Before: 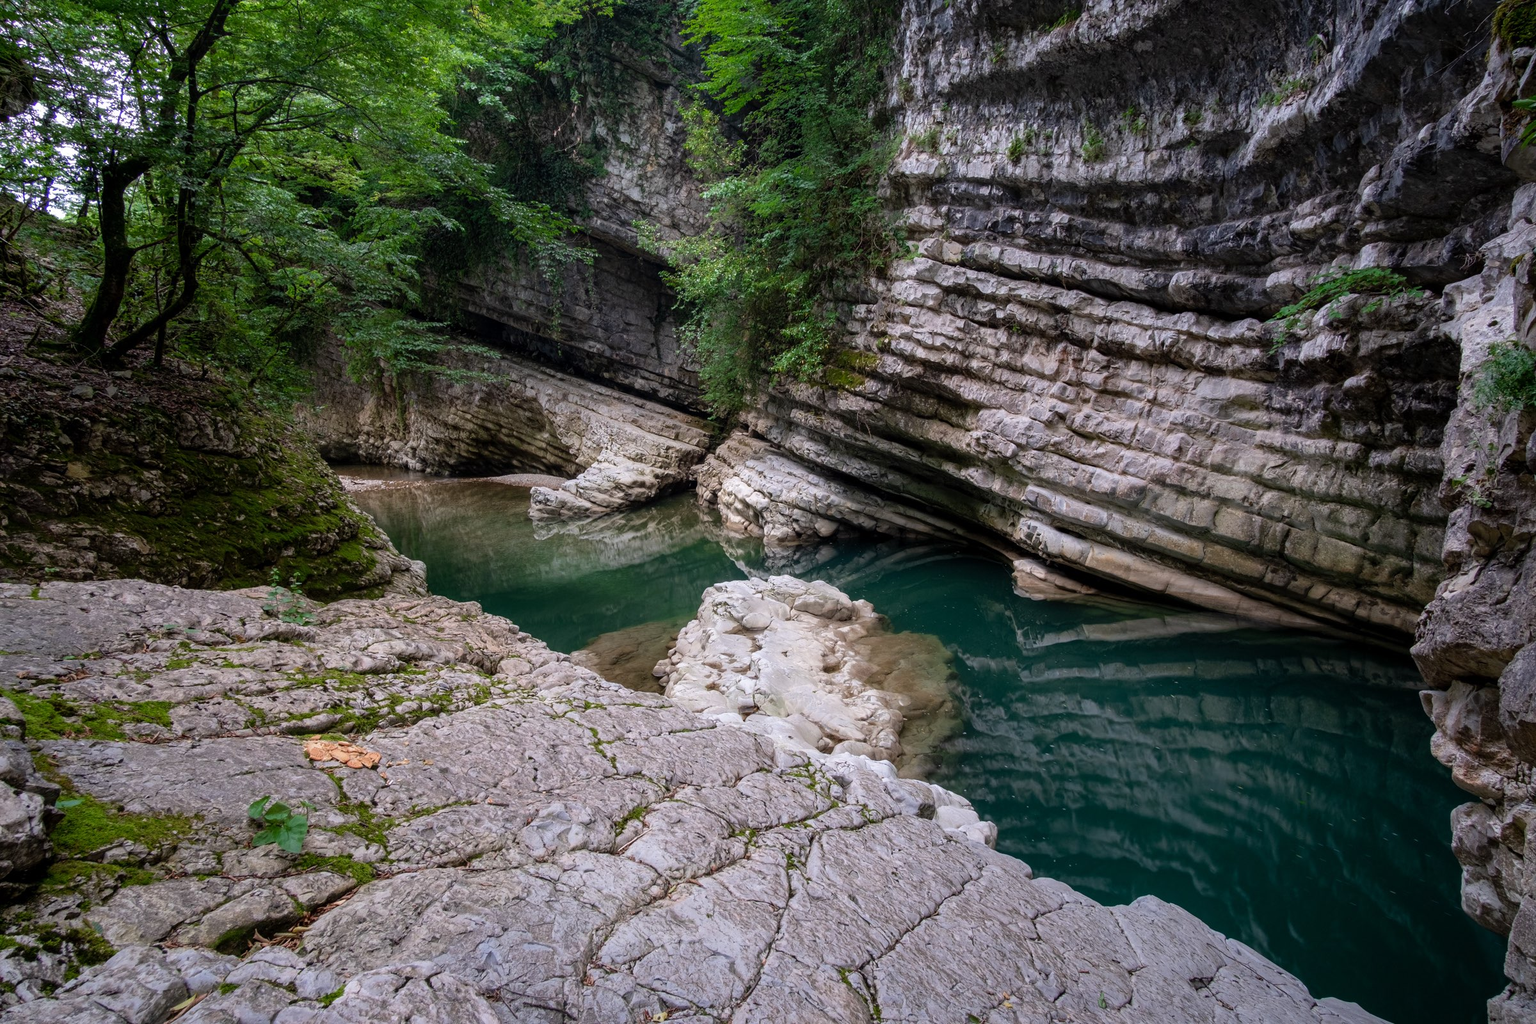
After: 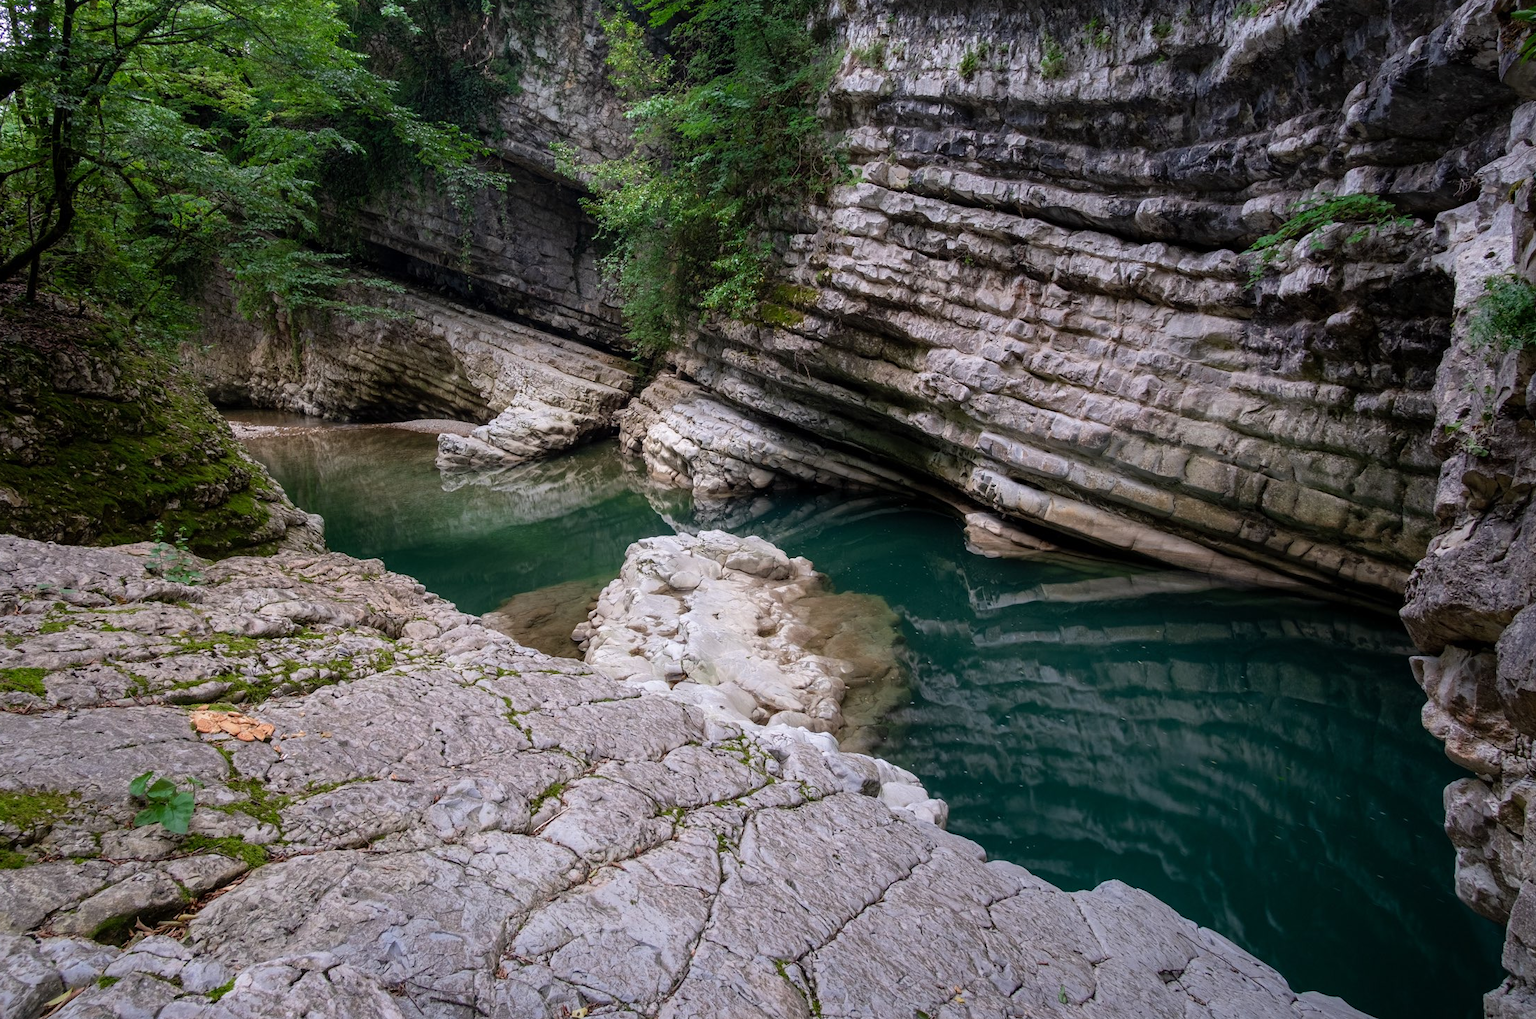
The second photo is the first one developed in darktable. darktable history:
crop and rotate: left 8.469%, top 8.861%
